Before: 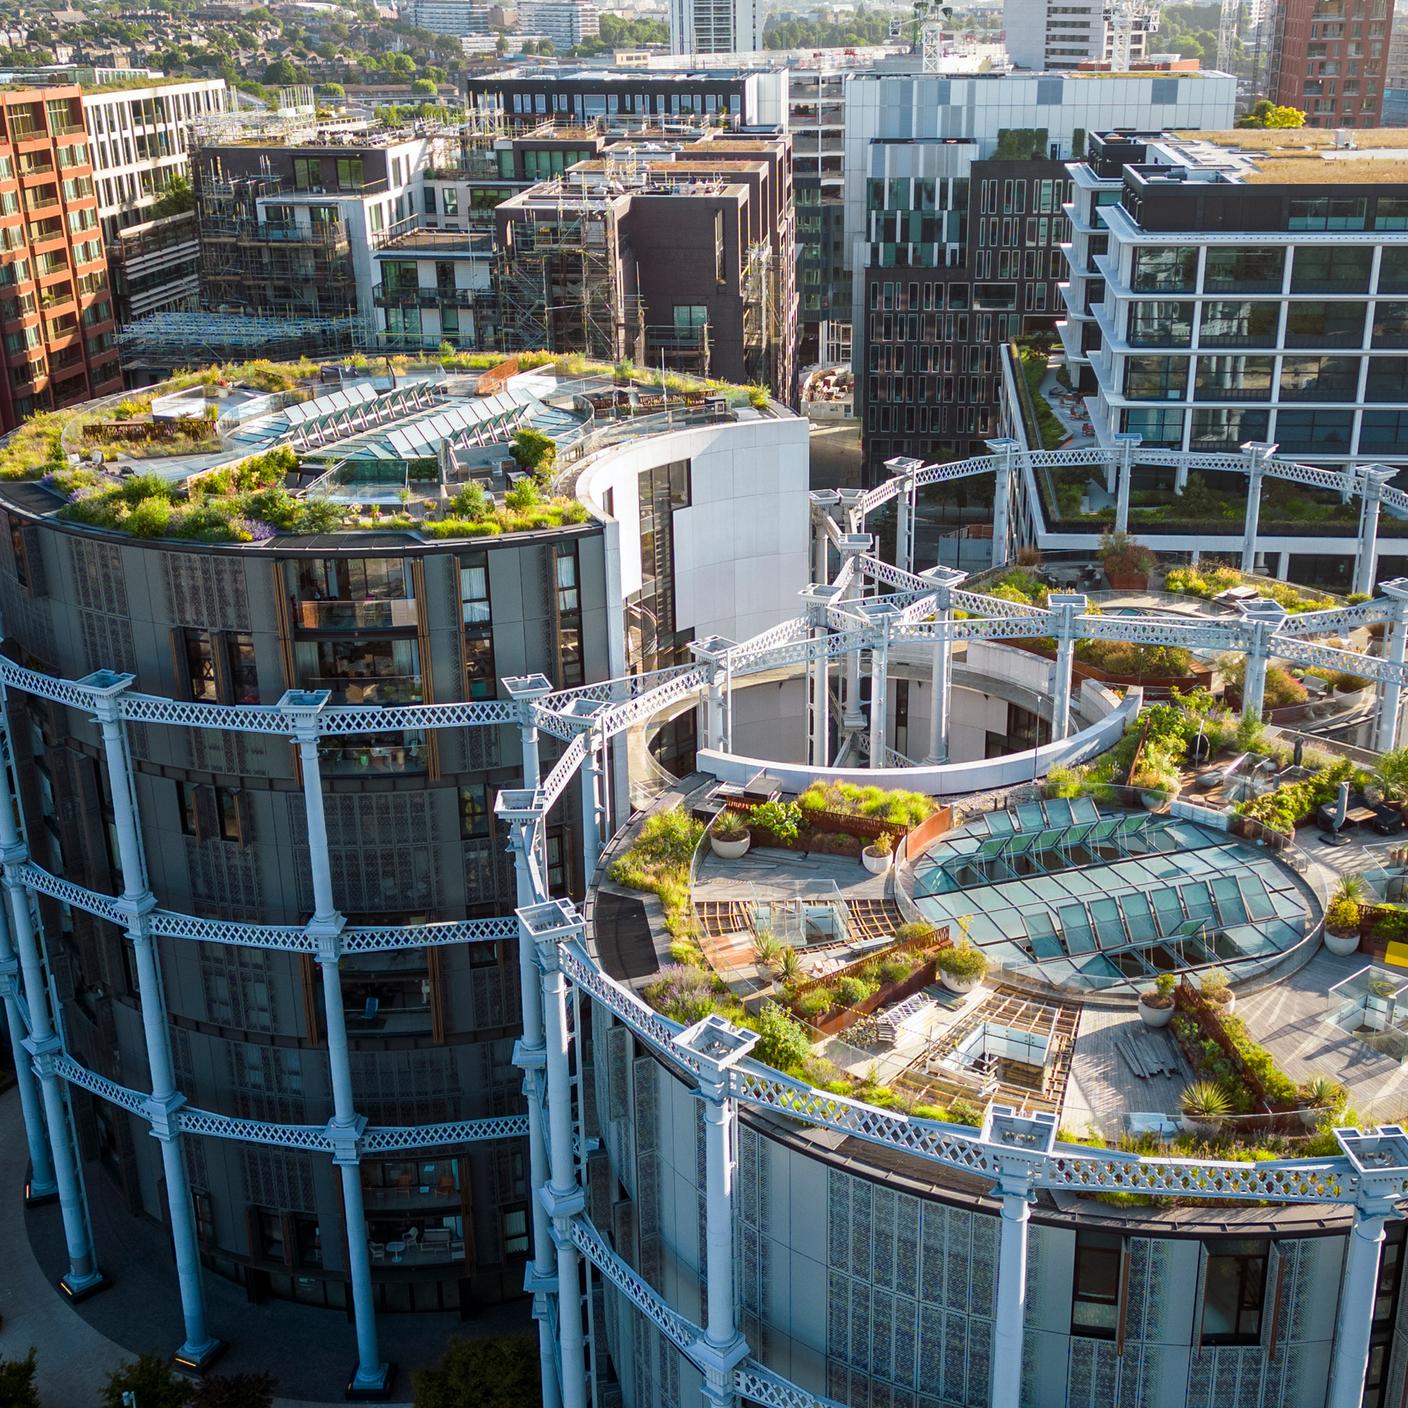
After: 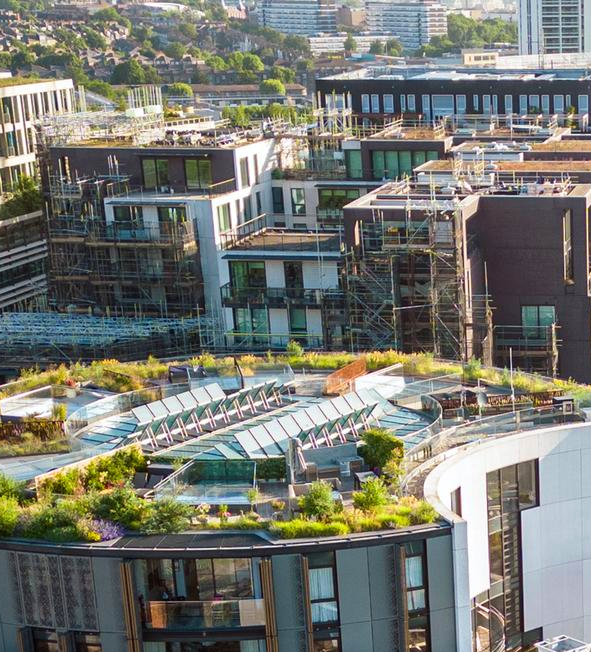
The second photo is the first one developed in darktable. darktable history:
crop and rotate: left 10.817%, top 0.062%, right 47.194%, bottom 53.626%
velvia: strength 15%
